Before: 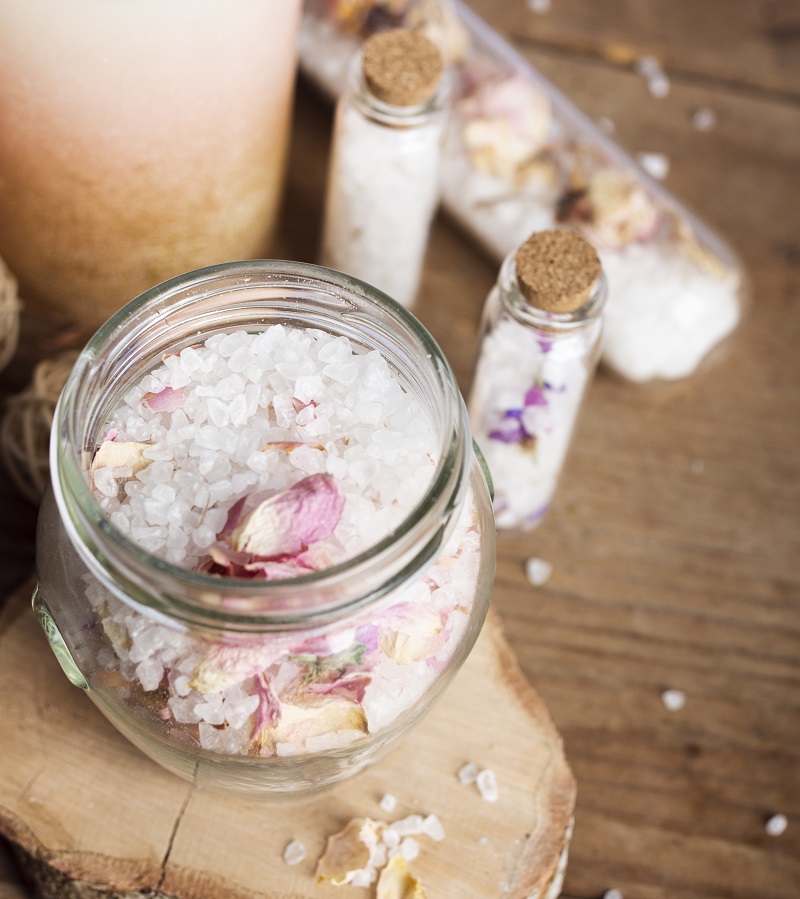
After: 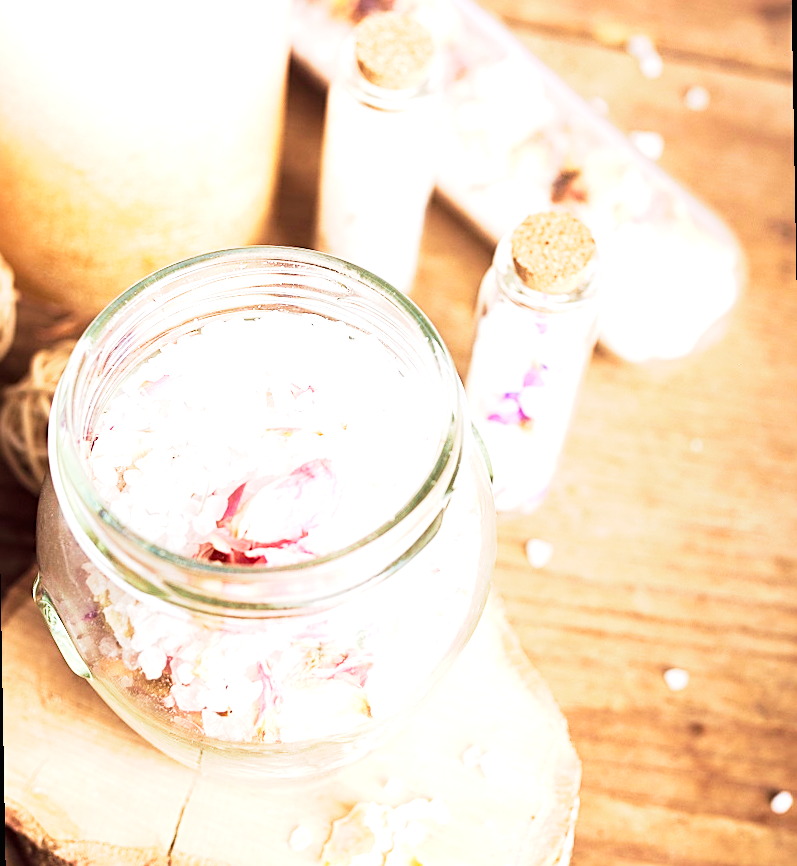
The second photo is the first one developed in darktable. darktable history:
velvia: strength 45%
white balance: emerald 1
base curve: curves: ch0 [(0, 0) (0.088, 0.125) (0.176, 0.251) (0.354, 0.501) (0.613, 0.749) (1, 0.877)], preserve colors none
exposure: black level correction 0, exposure 1.675 EV, compensate exposure bias true, compensate highlight preservation false
contrast equalizer: y [[0.5 ×6], [0.5 ×6], [0.5, 0.5, 0.501, 0.545, 0.707, 0.863], [0 ×6], [0 ×6]]
sharpen: on, module defaults
rotate and perspective: rotation -1°, crop left 0.011, crop right 0.989, crop top 0.025, crop bottom 0.975
